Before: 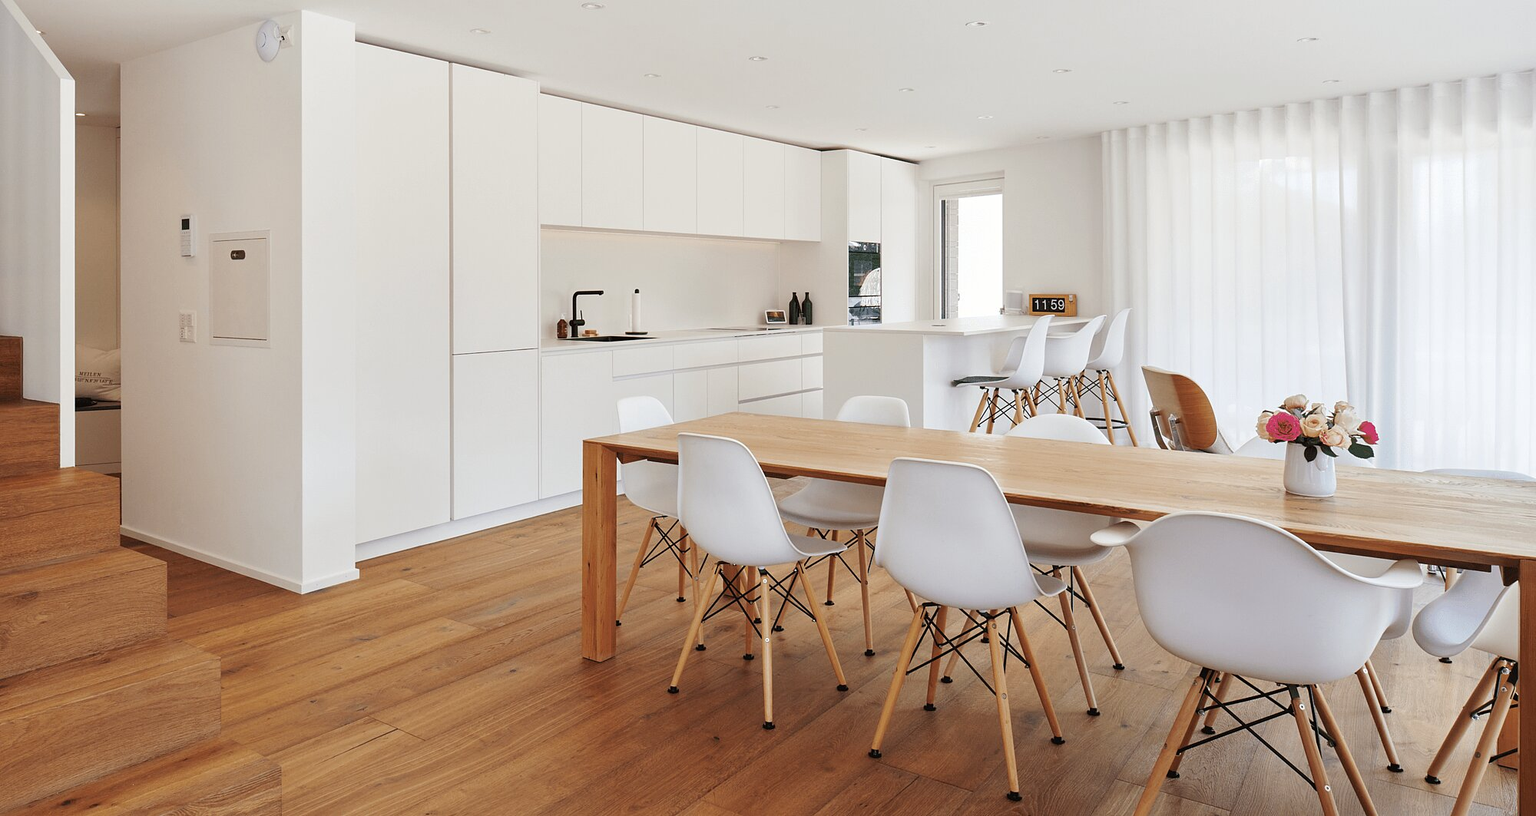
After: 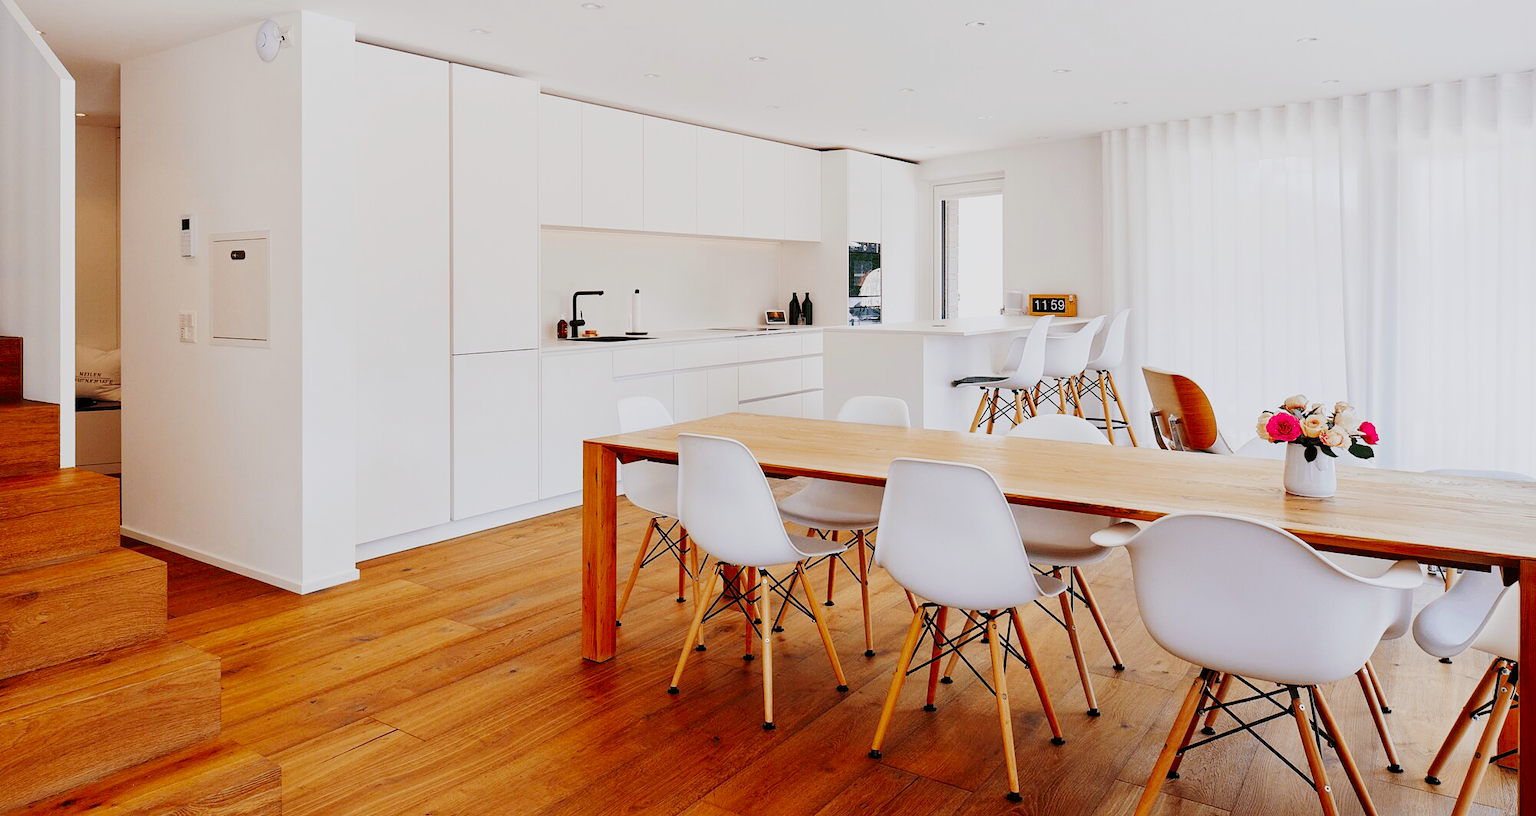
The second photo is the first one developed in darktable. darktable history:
white balance: red 1.004, blue 1.024
sigmoid: contrast 1.7, skew -0.2, preserve hue 0%, red attenuation 0.1, red rotation 0.035, green attenuation 0.1, green rotation -0.017, blue attenuation 0.15, blue rotation -0.052, base primaries Rec2020
contrast brightness saturation: saturation 0.5
